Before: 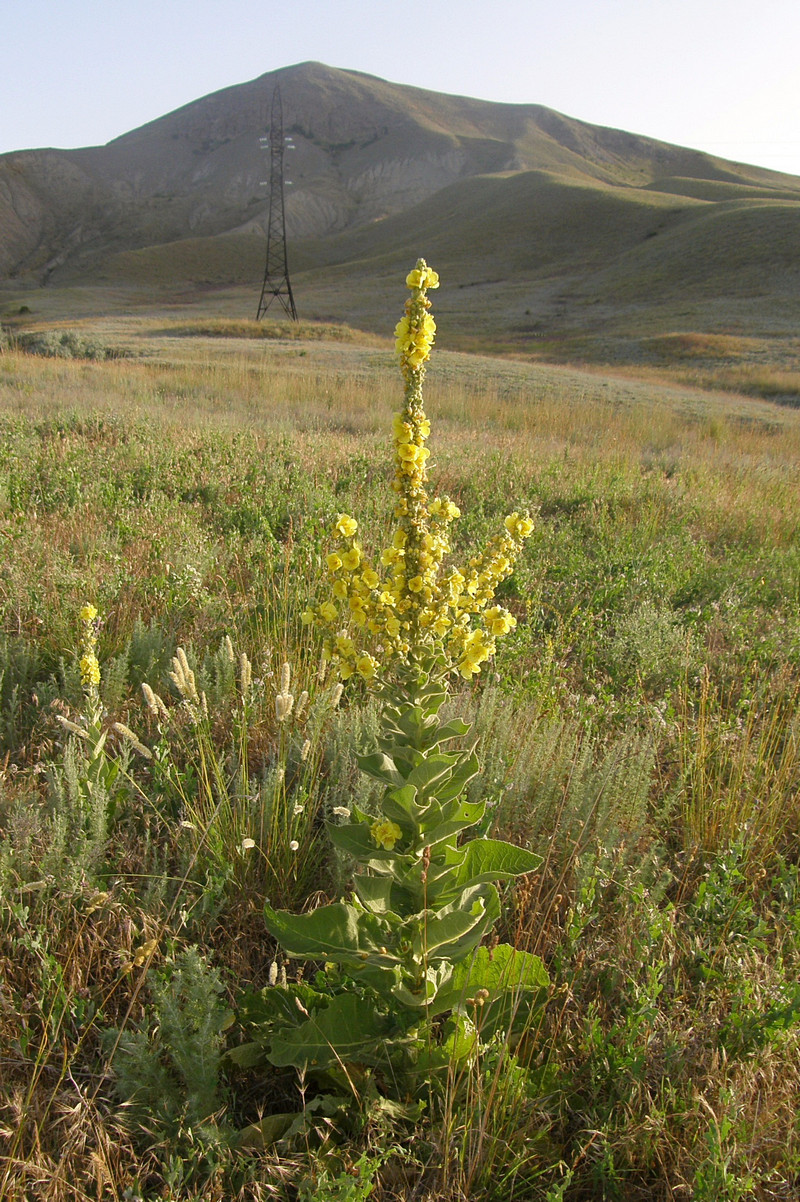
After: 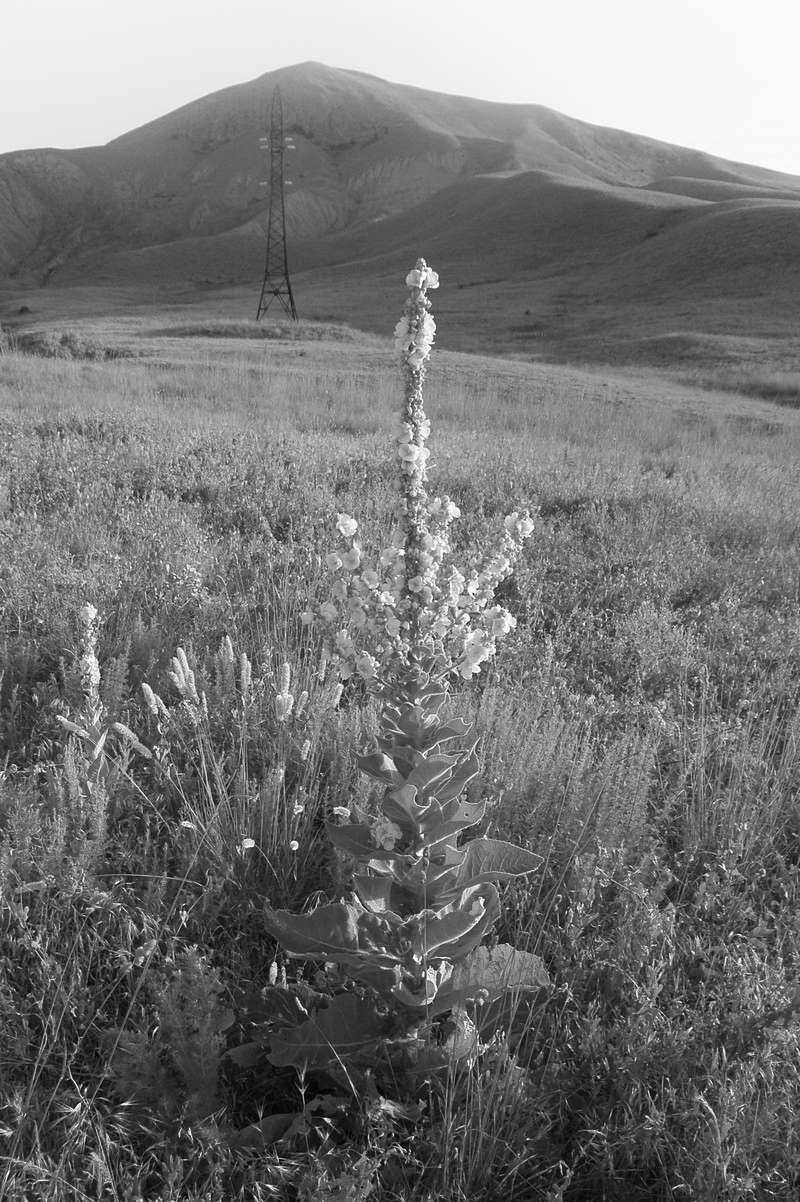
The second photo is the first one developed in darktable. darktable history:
monochrome: a 32, b 64, size 2.3
shadows and highlights: shadows -54.3, highlights 86.09, soften with gaussian
